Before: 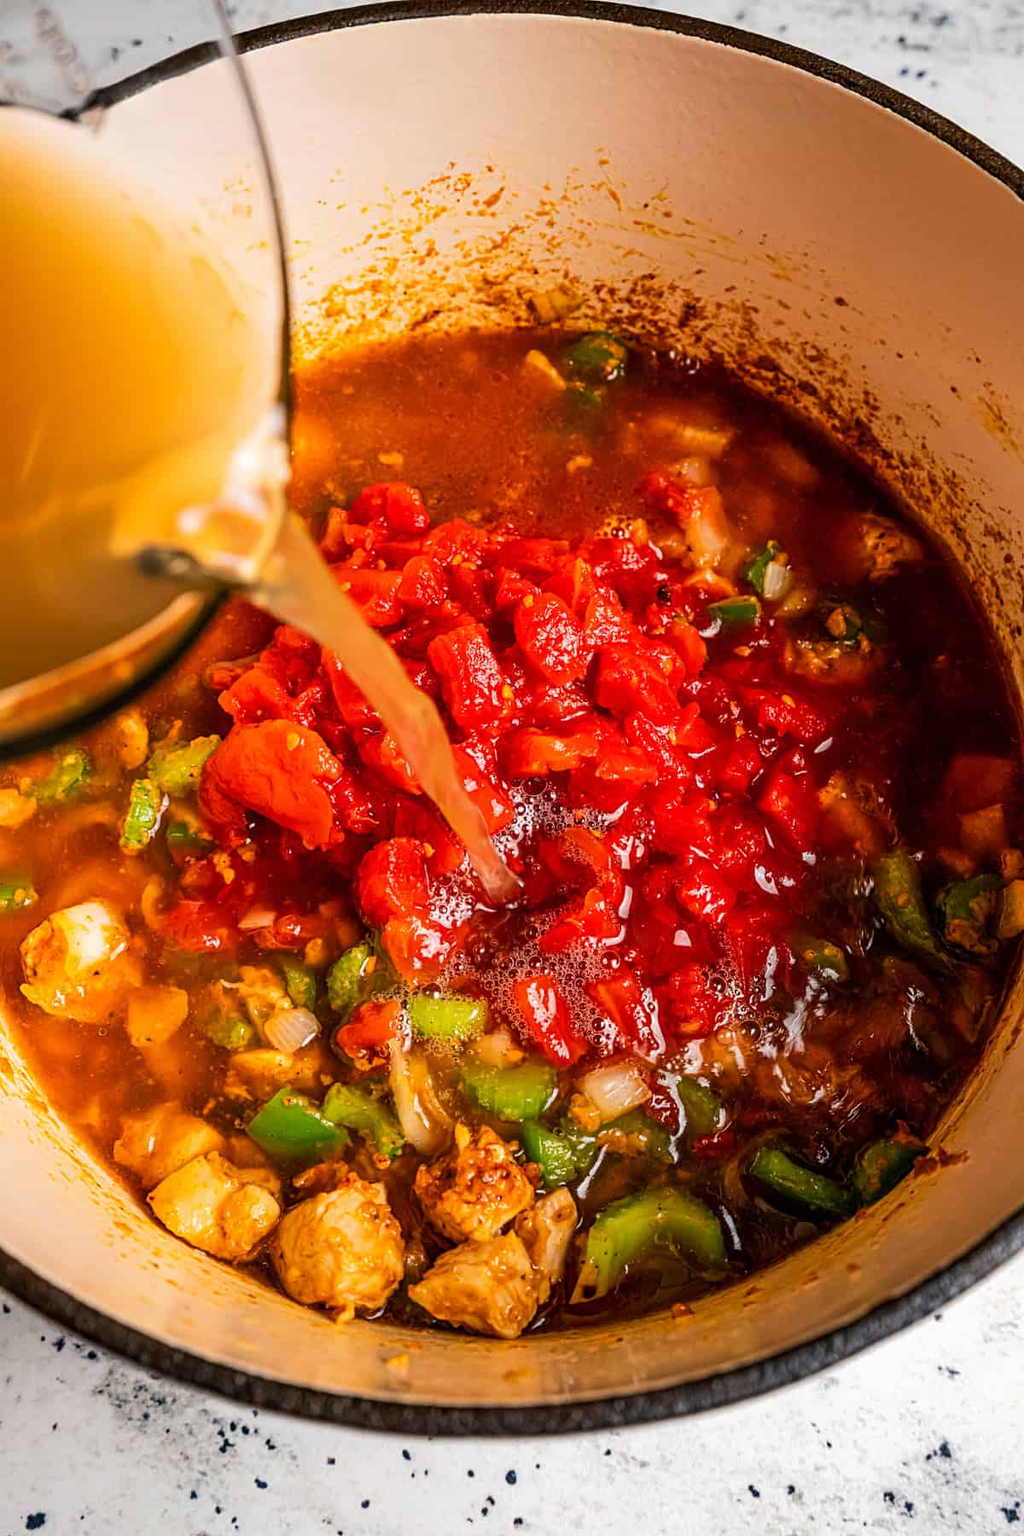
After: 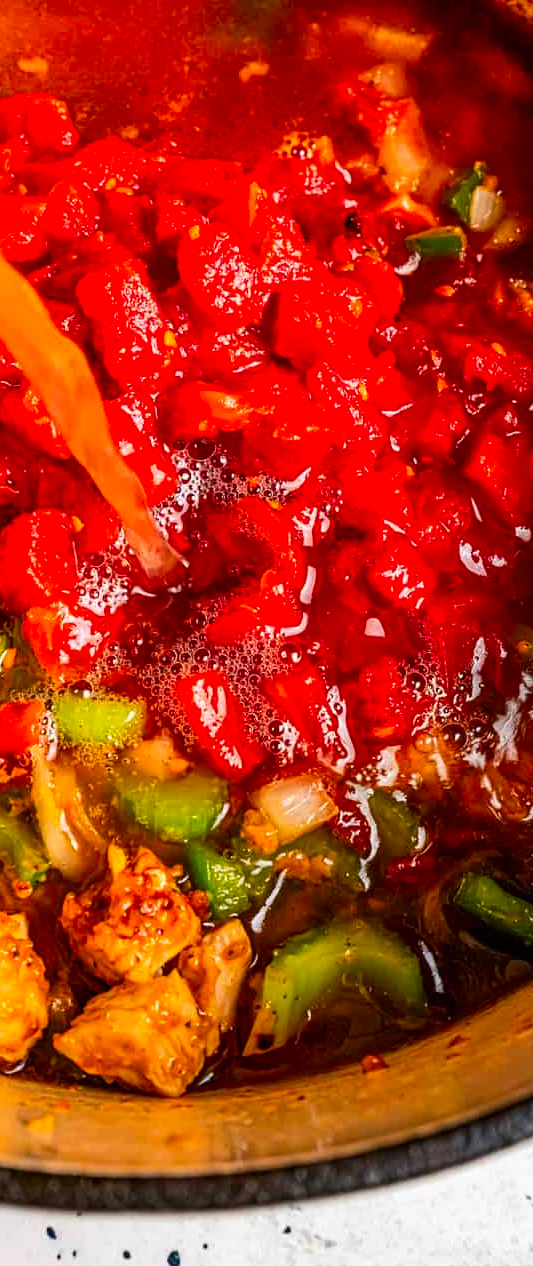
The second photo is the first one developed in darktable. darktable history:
contrast brightness saturation: contrast 0.09, saturation 0.28
crop: left 35.432%, top 26.233%, right 20.145%, bottom 3.432%
